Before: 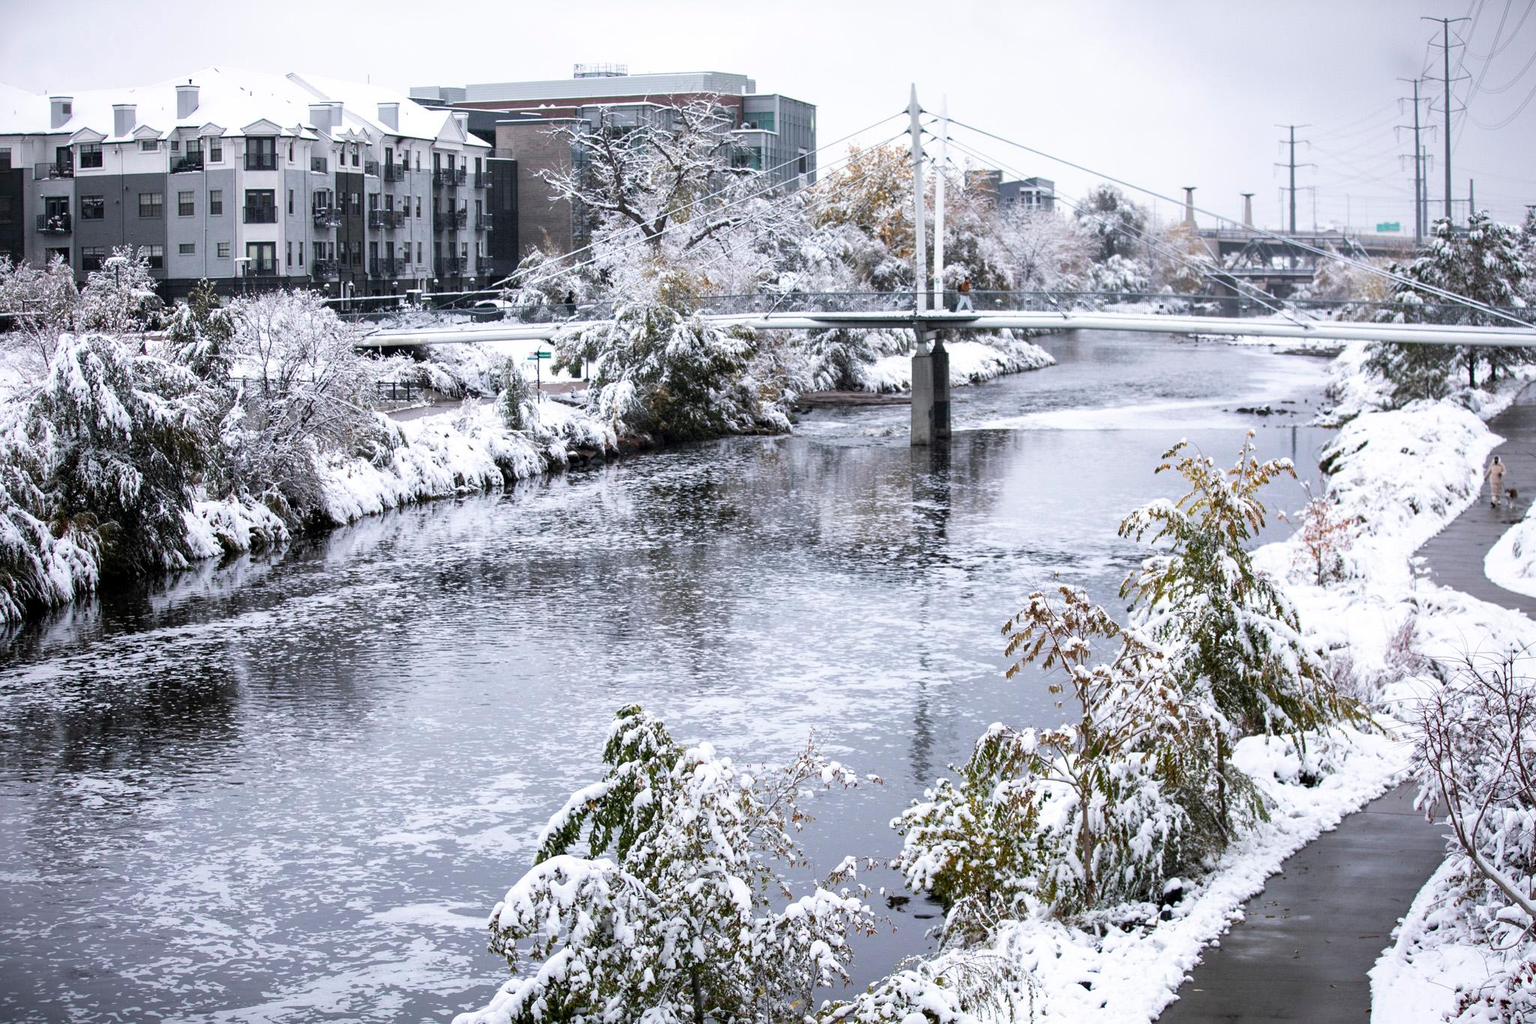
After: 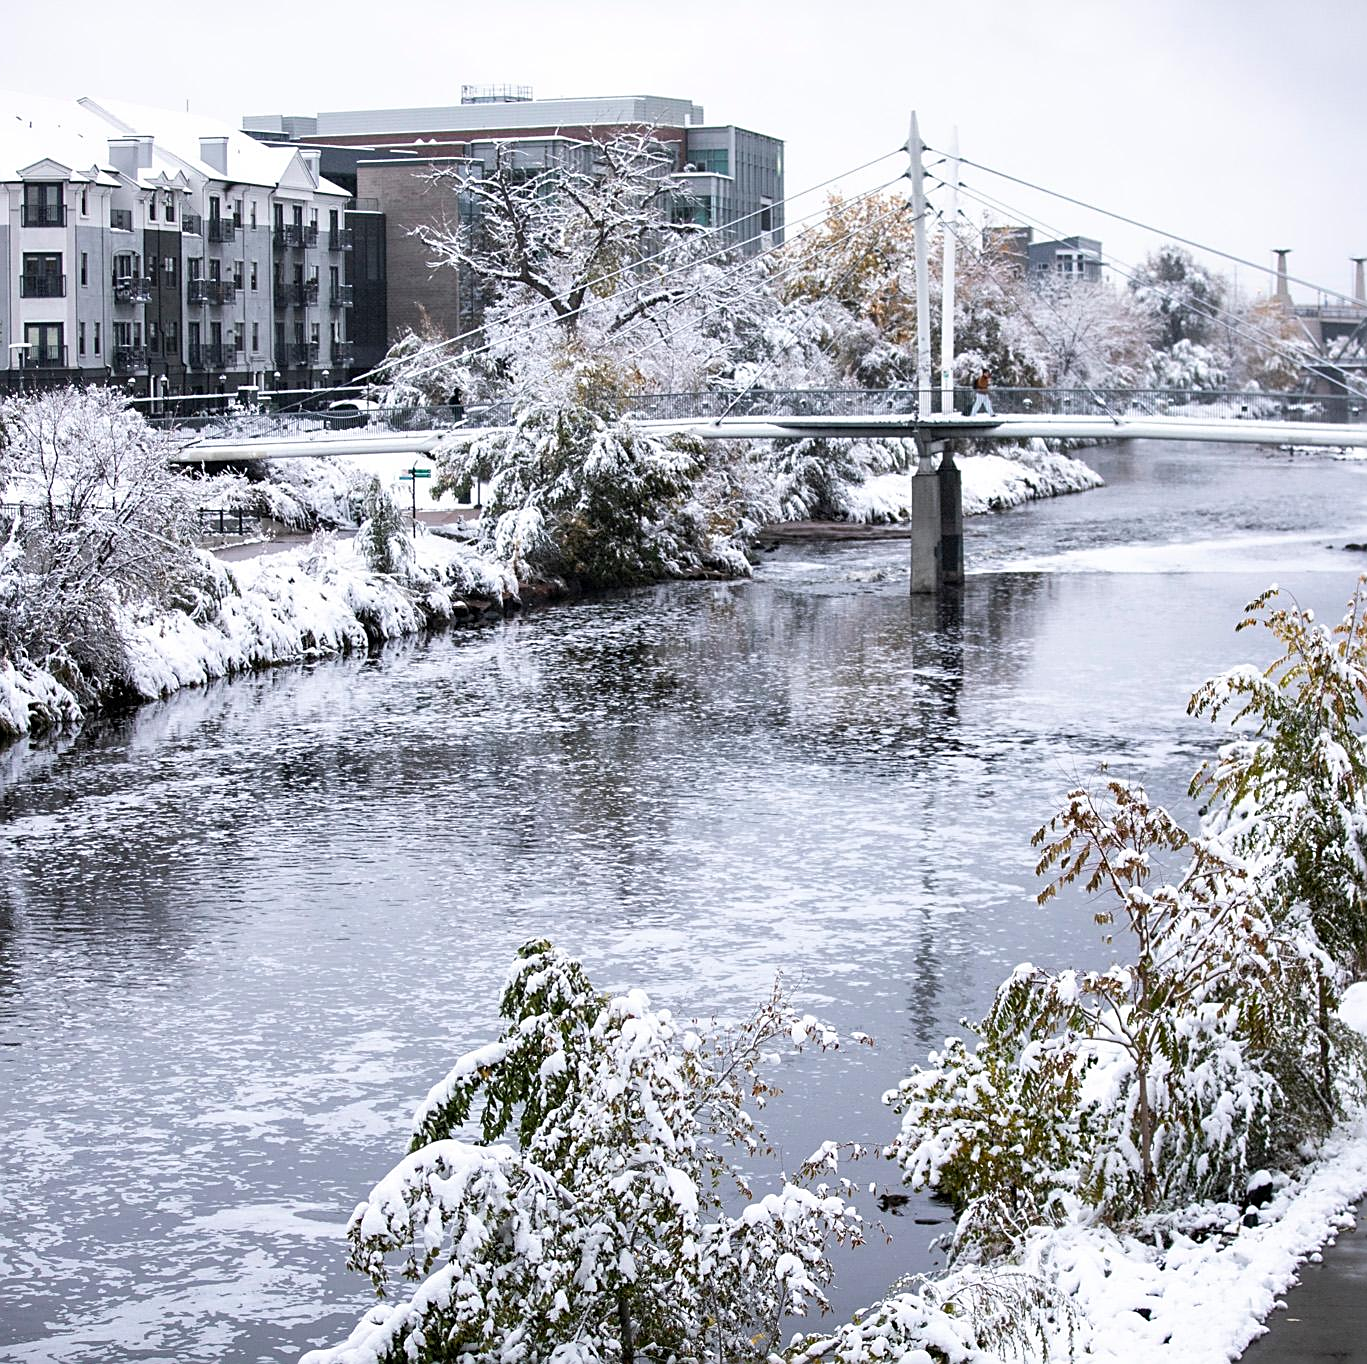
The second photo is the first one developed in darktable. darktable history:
crop and rotate: left 14.851%, right 18.379%
tone equalizer: on, module defaults
sharpen: on, module defaults
